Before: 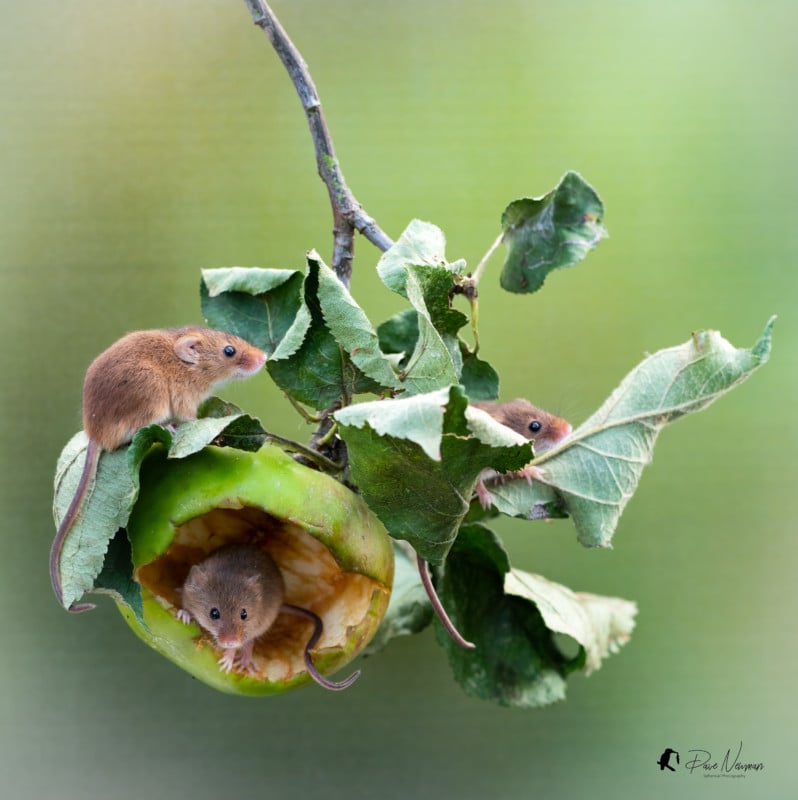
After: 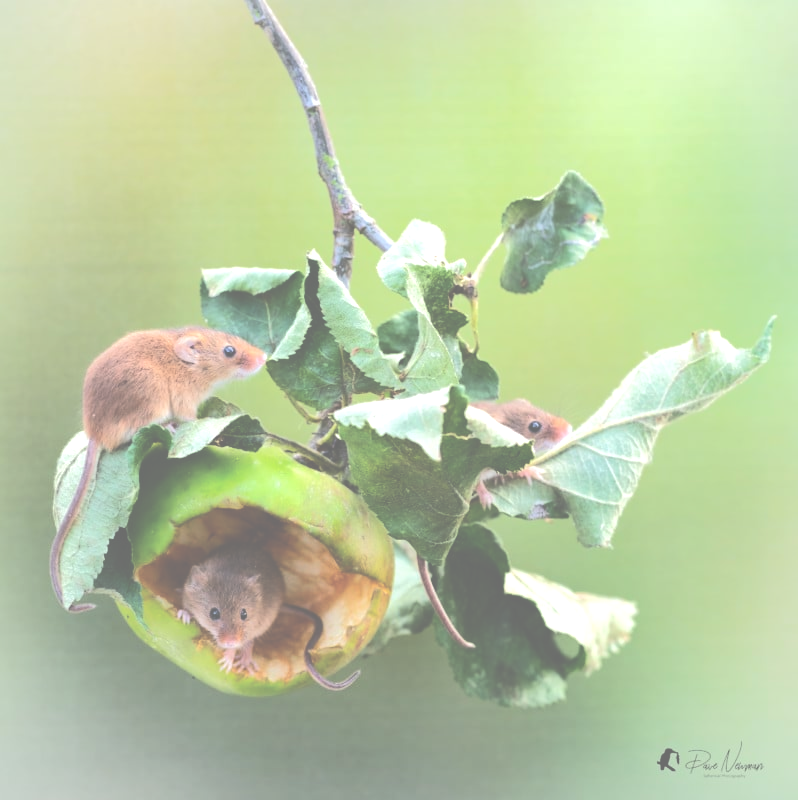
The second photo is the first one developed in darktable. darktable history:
tone curve: curves: ch0 [(0, 0) (0.003, 0.301) (0.011, 0.302) (0.025, 0.307) (0.044, 0.313) (0.069, 0.316) (0.1, 0.322) (0.136, 0.325) (0.177, 0.341) (0.224, 0.358) (0.277, 0.386) (0.335, 0.429) (0.399, 0.486) (0.468, 0.556) (0.543, 0.644) (0.623, 0.728) (0.709, 0.796) (0.801, 0.854) (0.898, 0.908) (1, 1)], color space Lab, independent channels
exposure: black level correction -0.071, exposure 0.502 EV, compensate highlight preservation false
